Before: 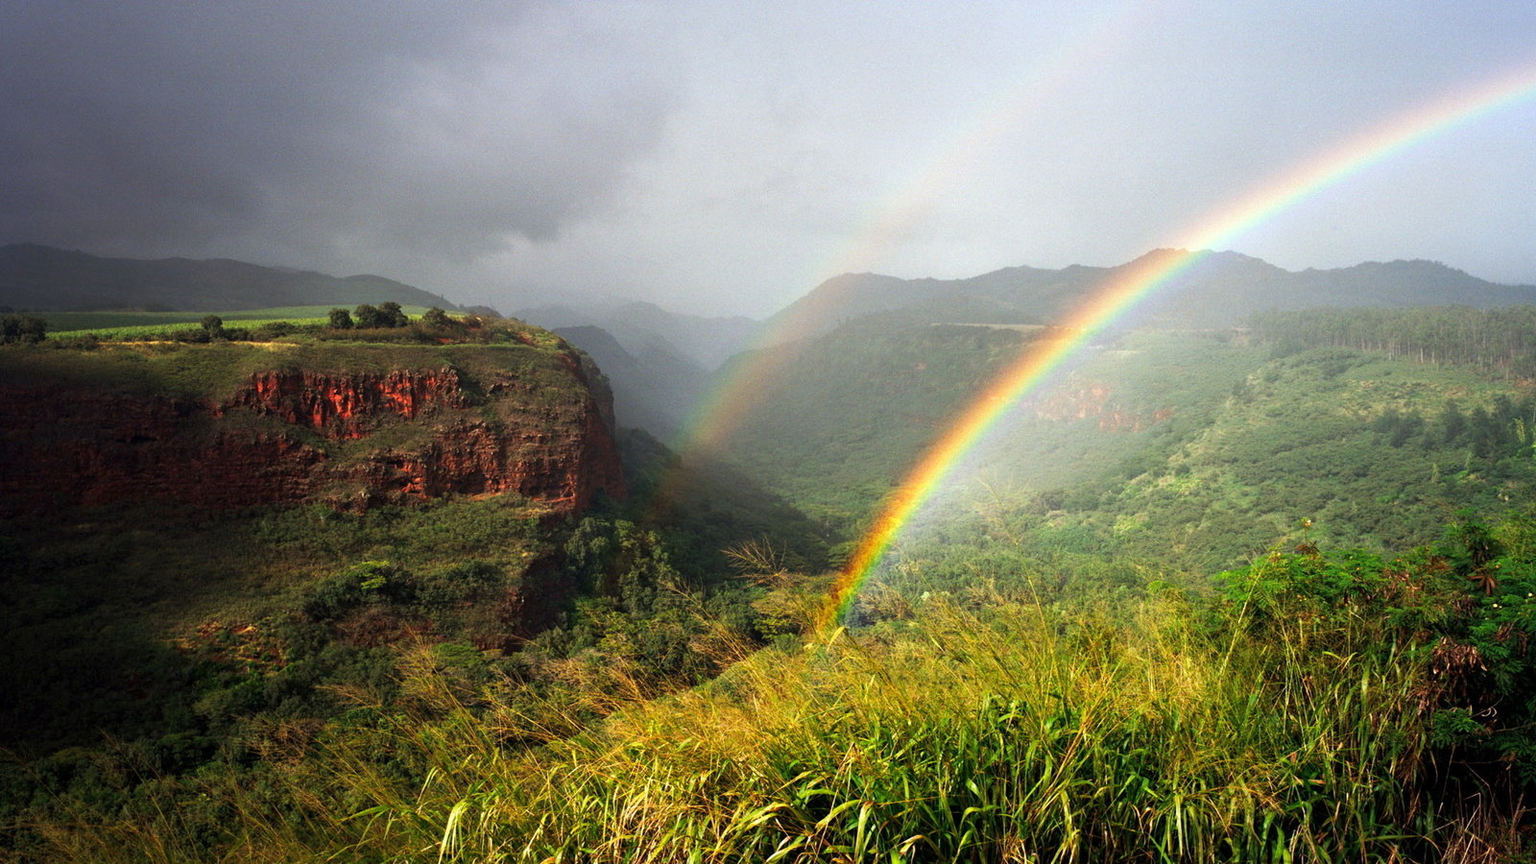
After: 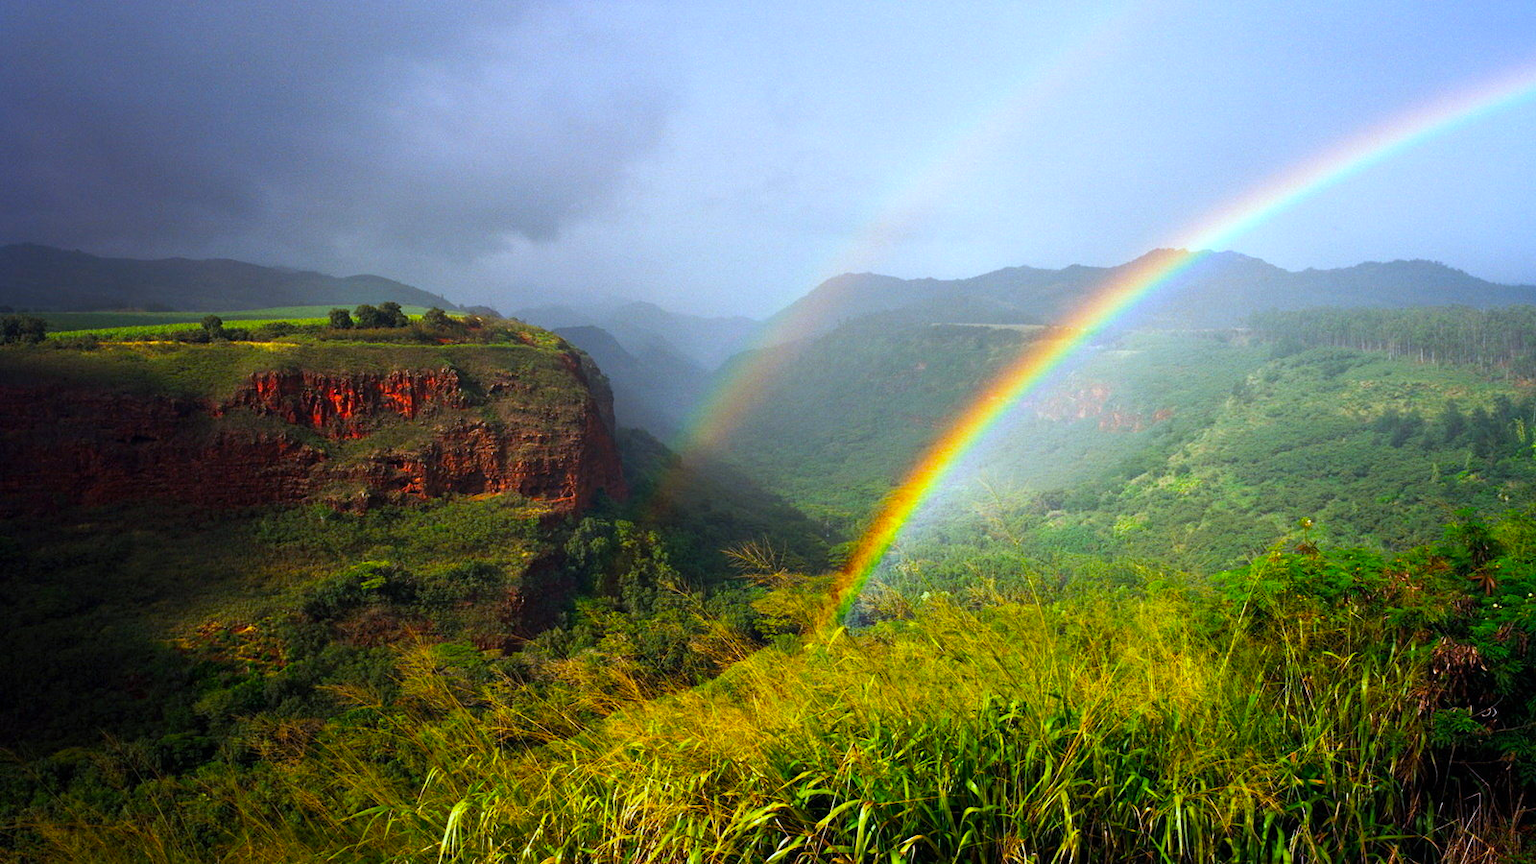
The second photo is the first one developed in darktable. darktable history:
white balance: red 0.931, blue 1.11
color balance rgb: linear chroma grading › global chroma 15%, perceptual saturation grading › global saturation 30%
